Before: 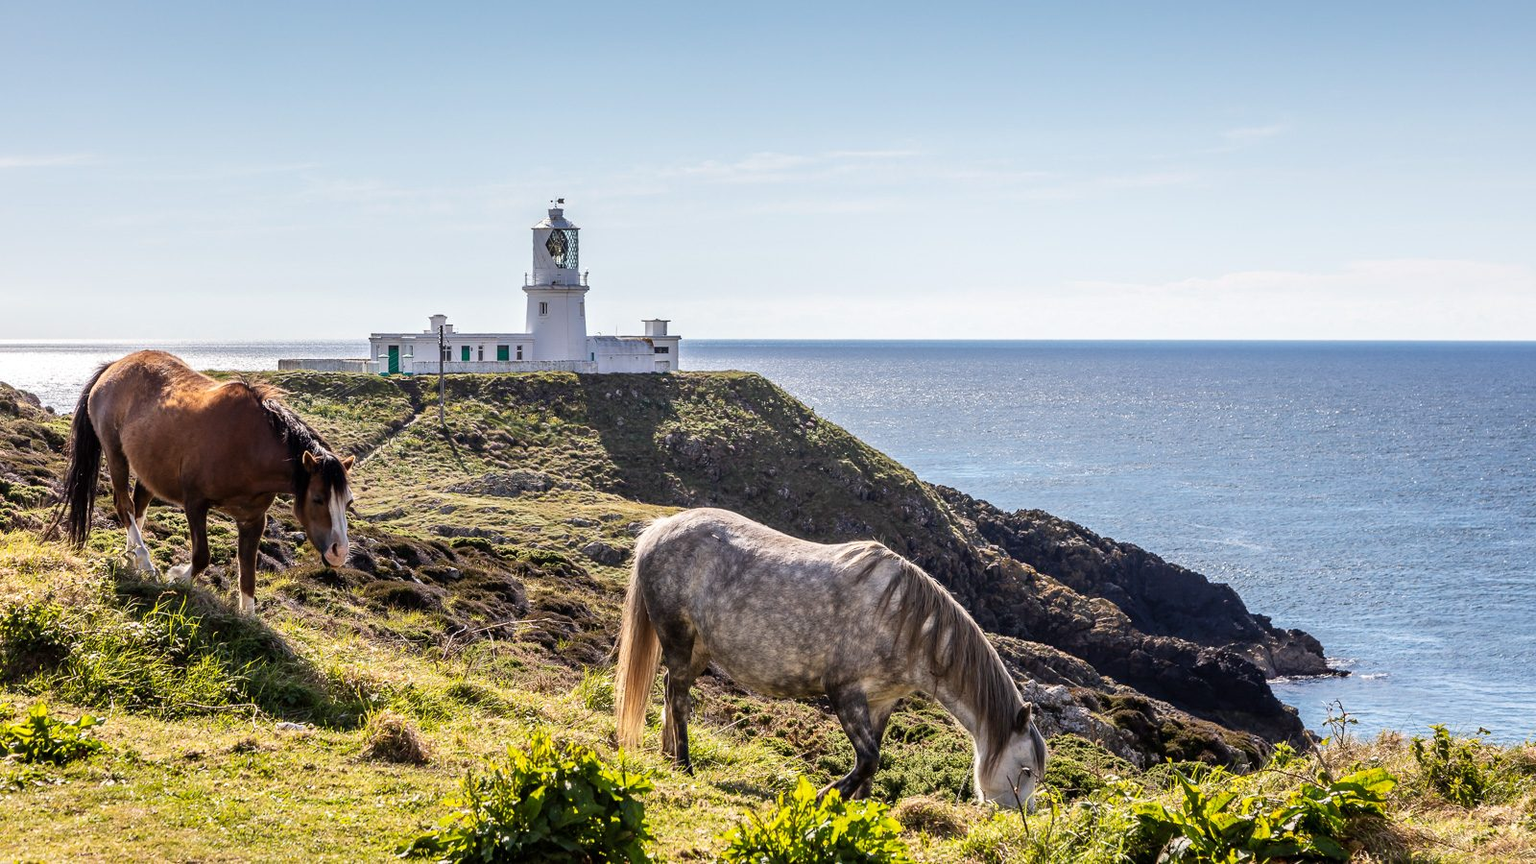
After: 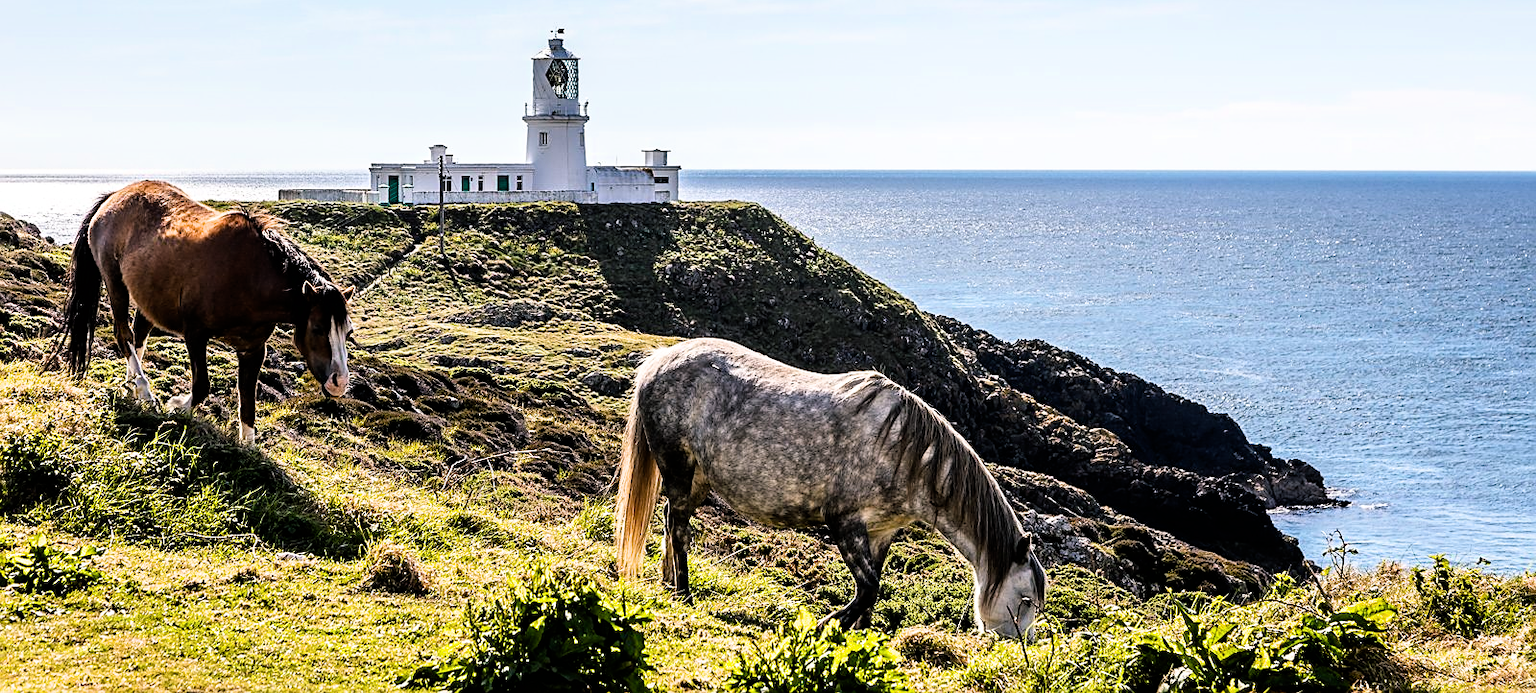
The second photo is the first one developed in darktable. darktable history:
color balance rgb: shadows lift › luminance -7.313%, shadows lift › chroma 2.167%, shadows lift › hue 167.04°, perceptual saturation grading › global saturation 31.087%
filmic rgb: black relative exposure -6.39 EV, white relative exposure 2.43 EV, target white luminance 99.945%, hardness 5.25, latitude 0.631%, contrast 1.433, highlights saturation mix 1.84%, iterations of high-quality reconstruction 10
crop and rotate: top 19.775%
sharpen: on, module defaults
